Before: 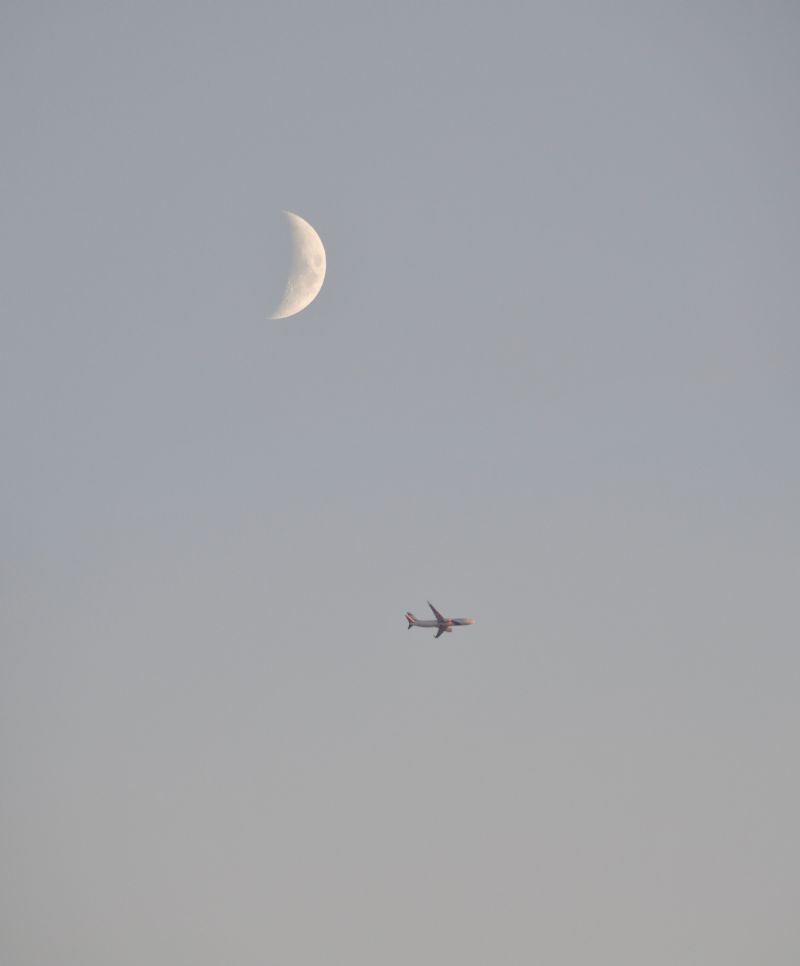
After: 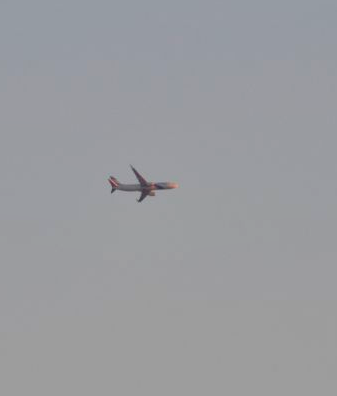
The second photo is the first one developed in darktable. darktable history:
crop: left 37.221%, top 45.169%, right 20.63%, bottom 13.777%
shadows and highlights: shadows color adjustment 97.66%, soften with gaussian
color balance rgb: perceptual saturation grading › global saturation 30%, global vibrance 10%
